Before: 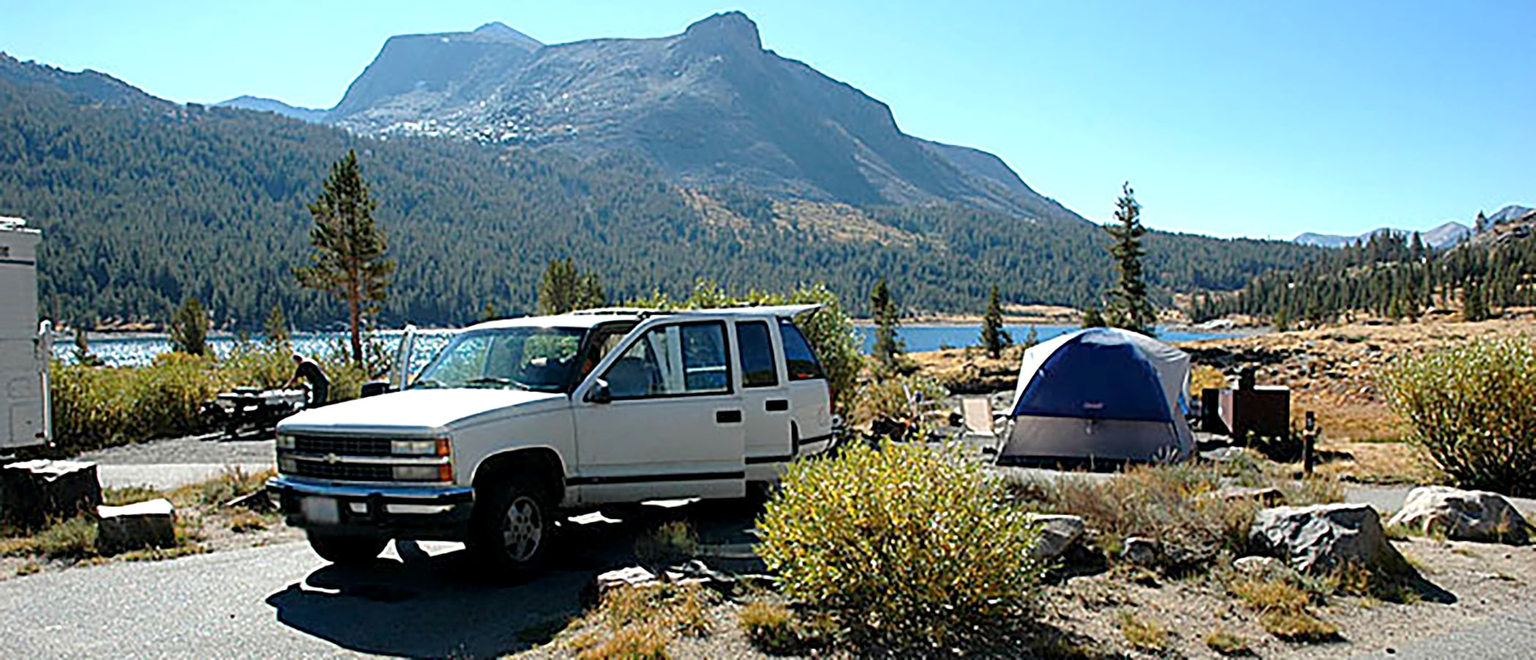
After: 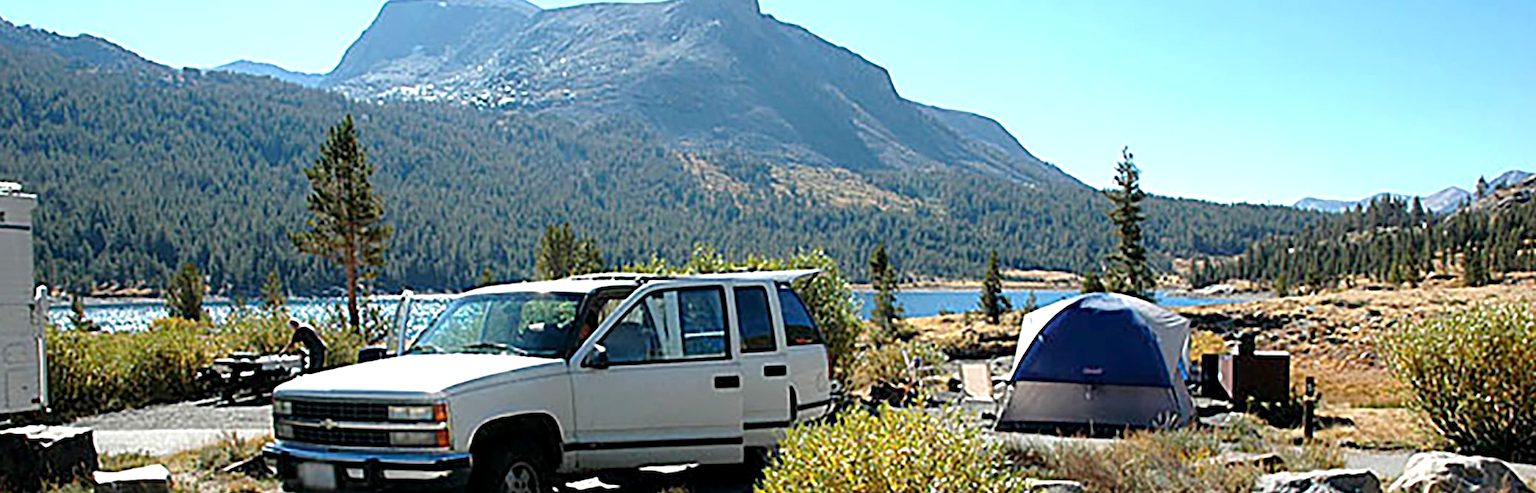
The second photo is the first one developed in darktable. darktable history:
crop: left 0.326%, top 5.493%, bottom 19.906%
exposure: exposure 0.227 EV, compensate exposure bias true, compensate highlight preservation false
